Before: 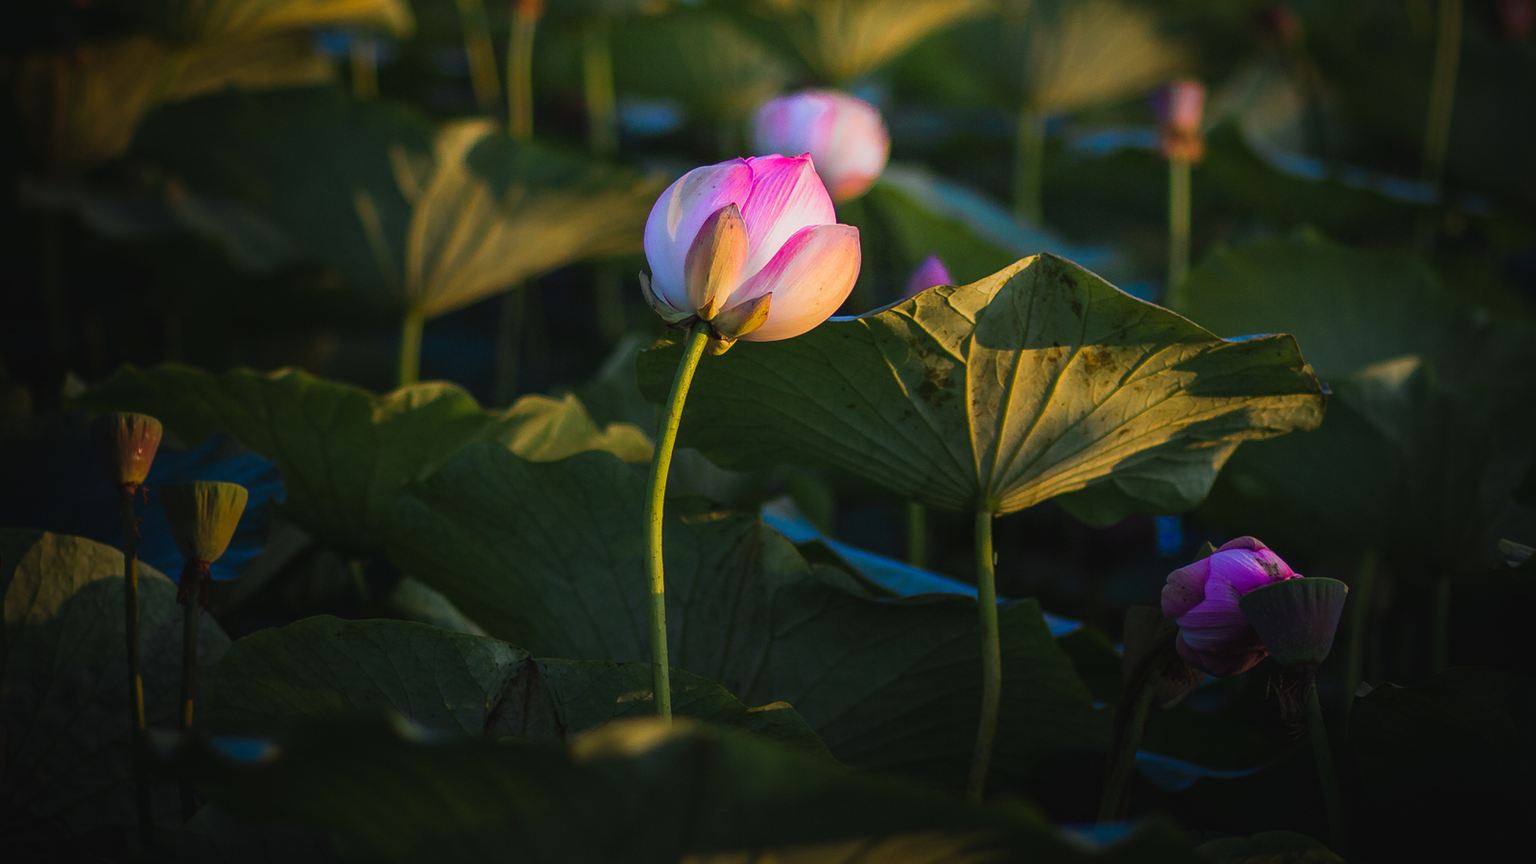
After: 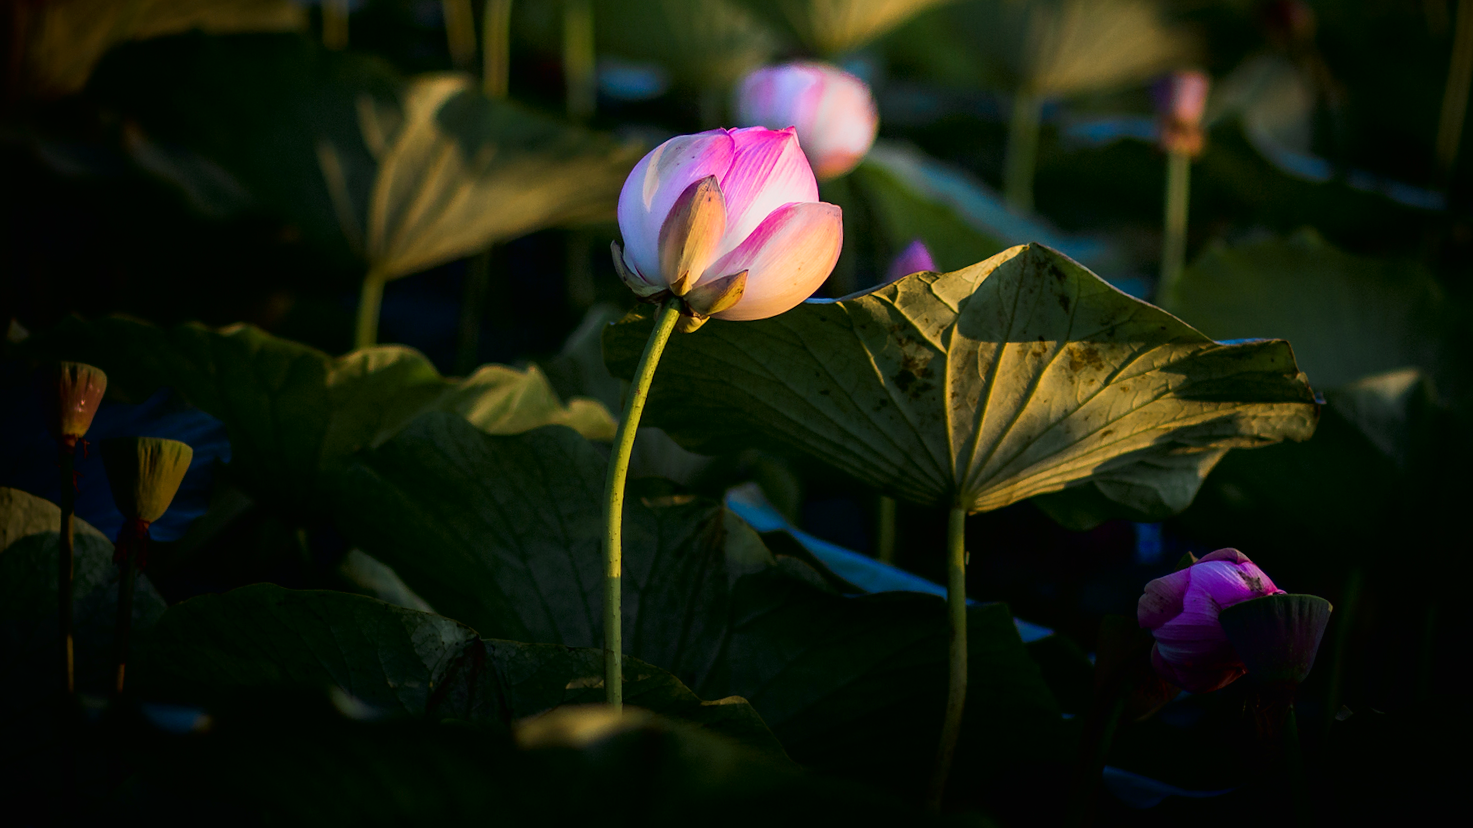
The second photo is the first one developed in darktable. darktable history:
crop and rotate: angle -2.81°
tone curve: curves: ch0 [(0, 0) (0.118, 0.034) (0.182, 0.124) (0.265, 0.214) (0.504, 0.508) (0.783, 0.825) (1, 1)], color space Lab, independent channels, preserve colors none
